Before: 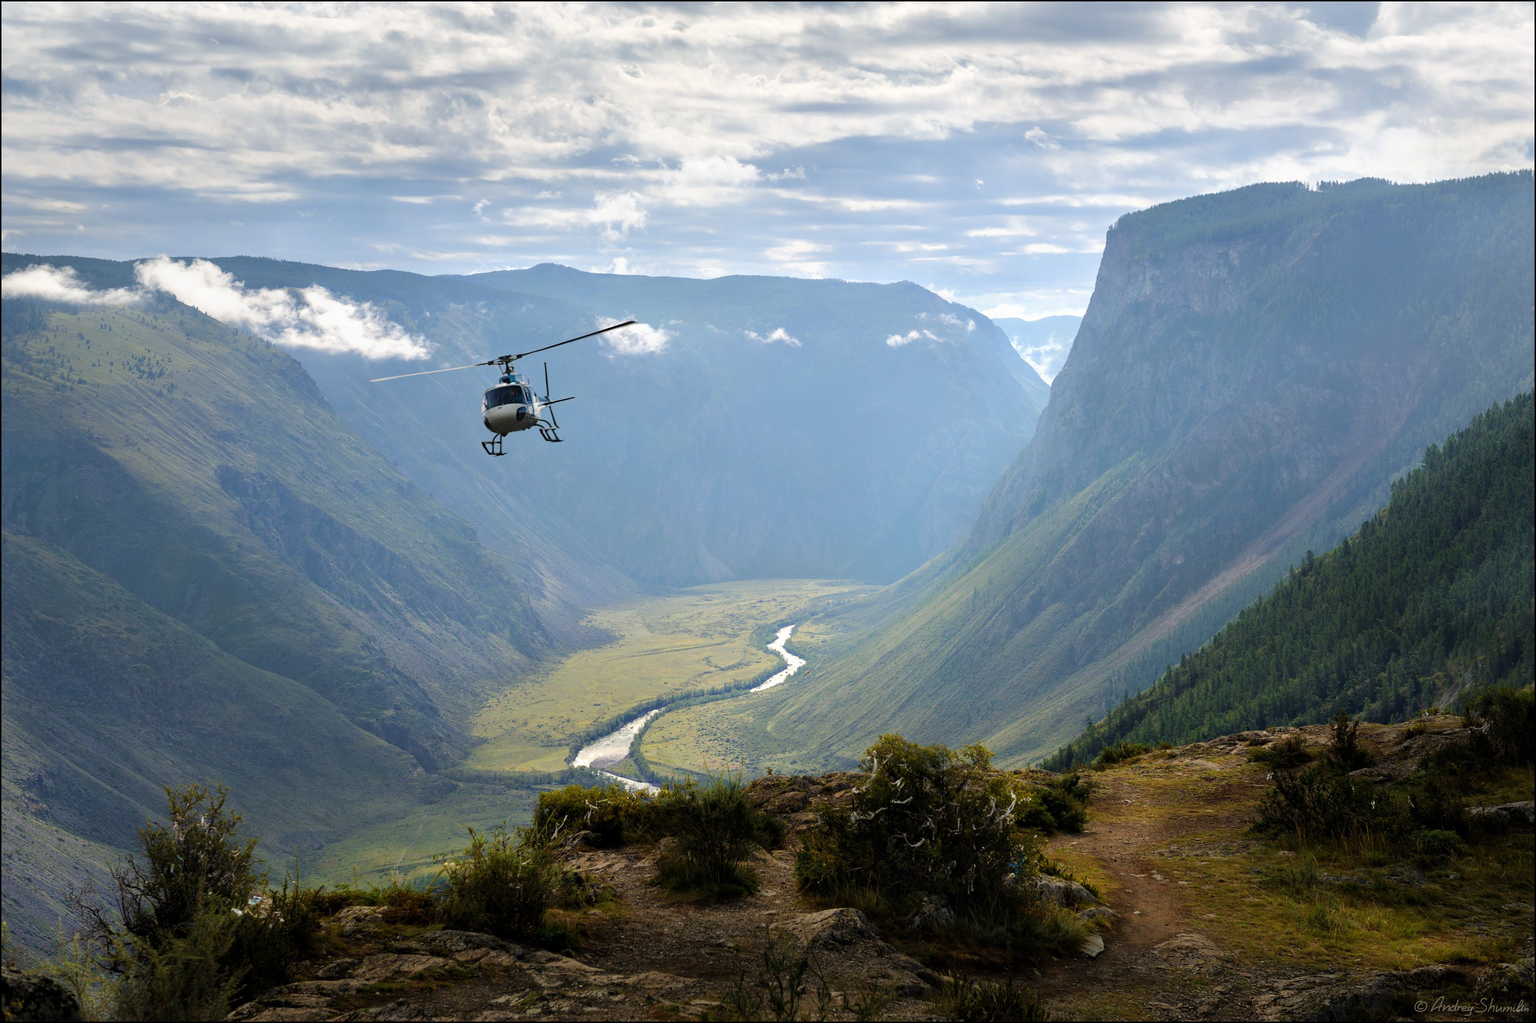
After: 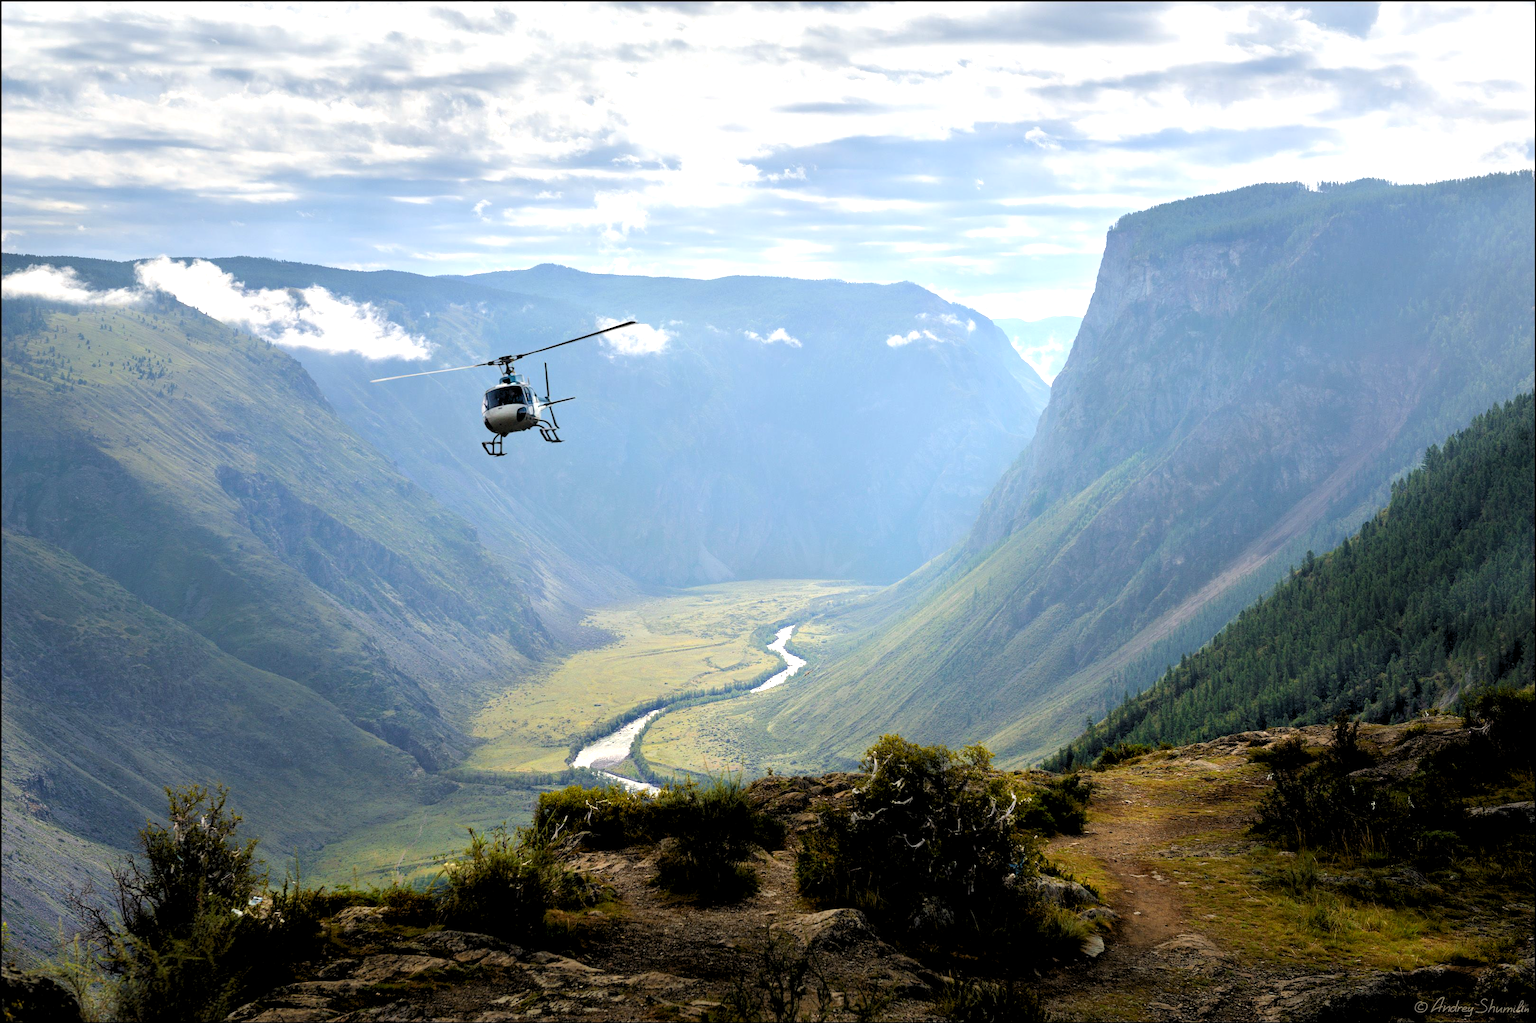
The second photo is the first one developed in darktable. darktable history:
exposure: black level correction 0.004, exposure 0.417 EV, compensate highlight preservation false
levels: levels [0.073, 0.497, 0.972]
